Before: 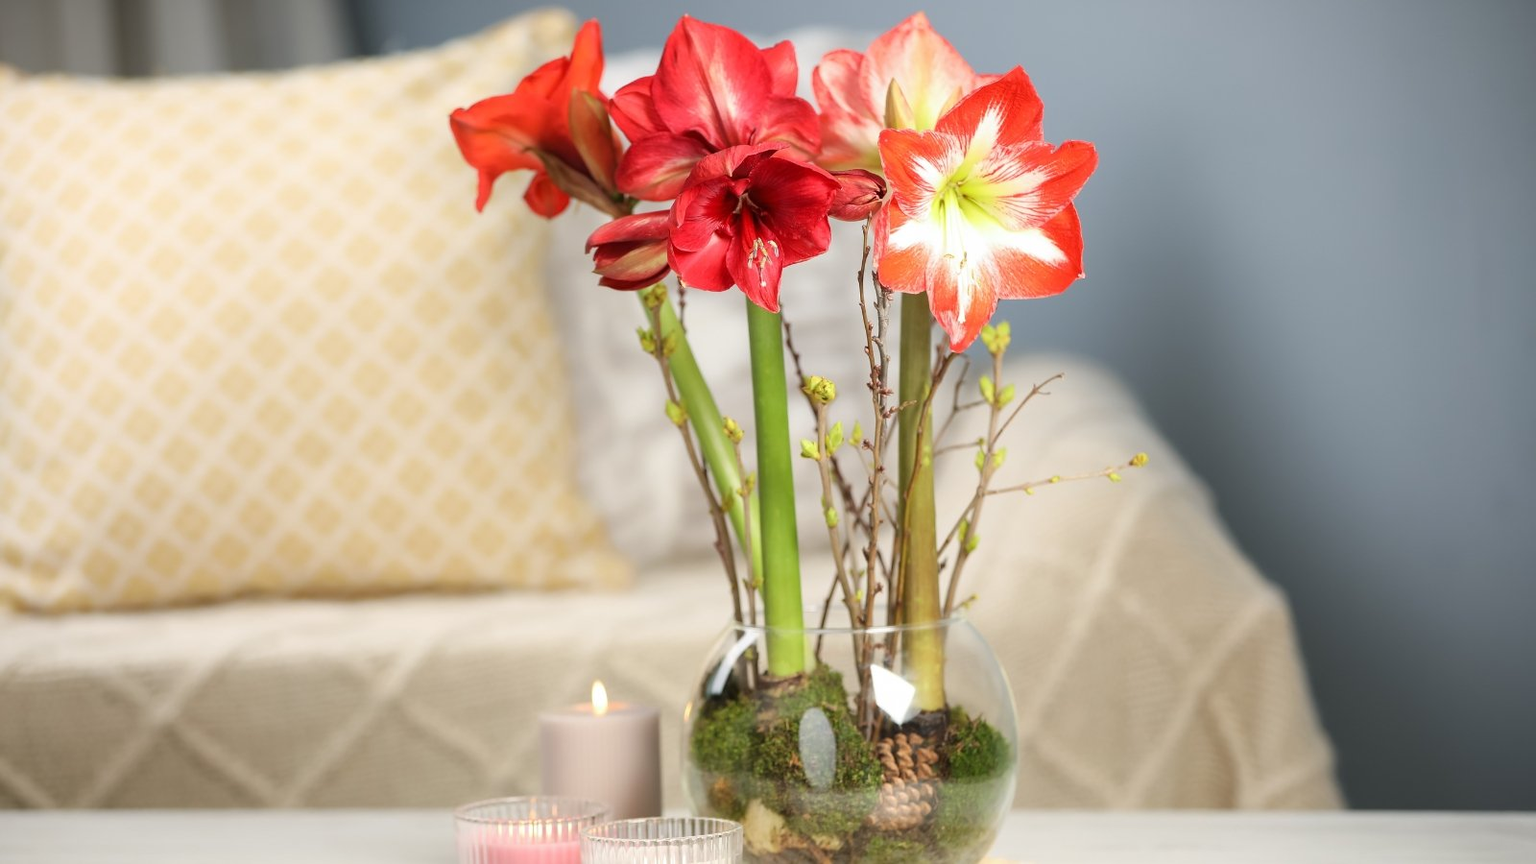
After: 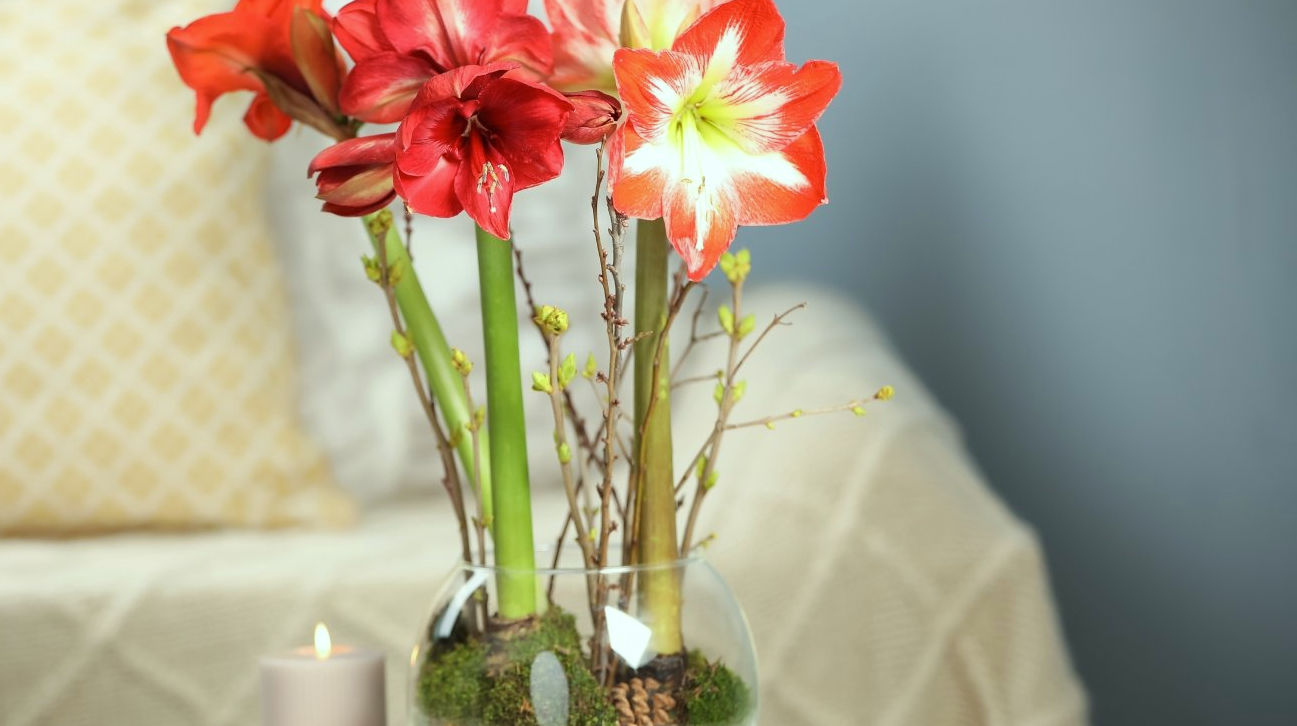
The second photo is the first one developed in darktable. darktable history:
crop: left 18.897%, top 9.609%, right 0%, bottom 9.619%
color correction: highlights a* -6.67, highlights b* 0.363
